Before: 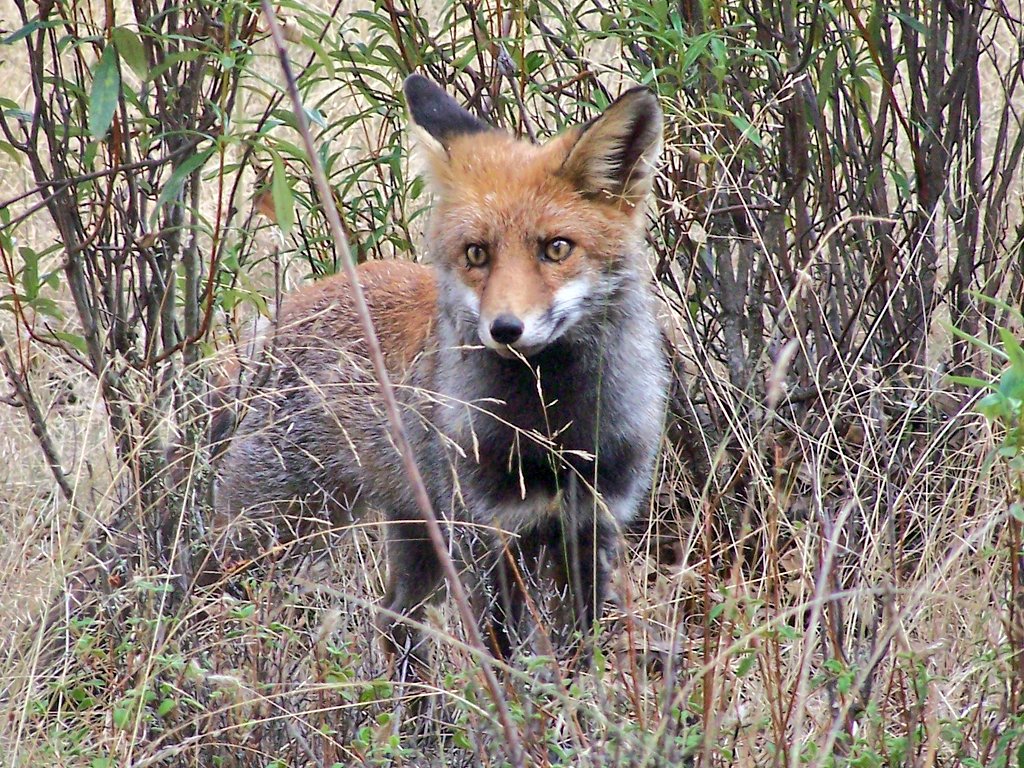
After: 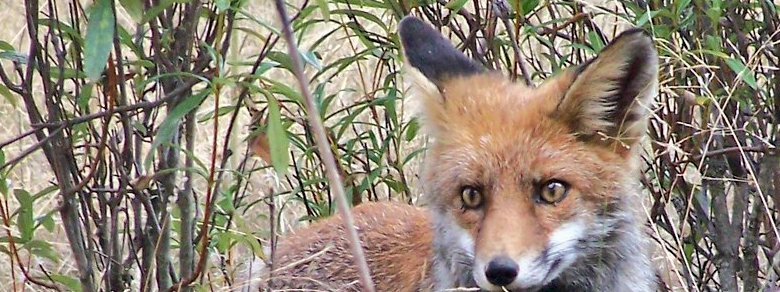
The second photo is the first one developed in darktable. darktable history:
crop: left 0.579%, top 7.627%, right 23.167%, bottom 54.275%
exposure: exposure -0.04 EV, compensate highlight preservation false
